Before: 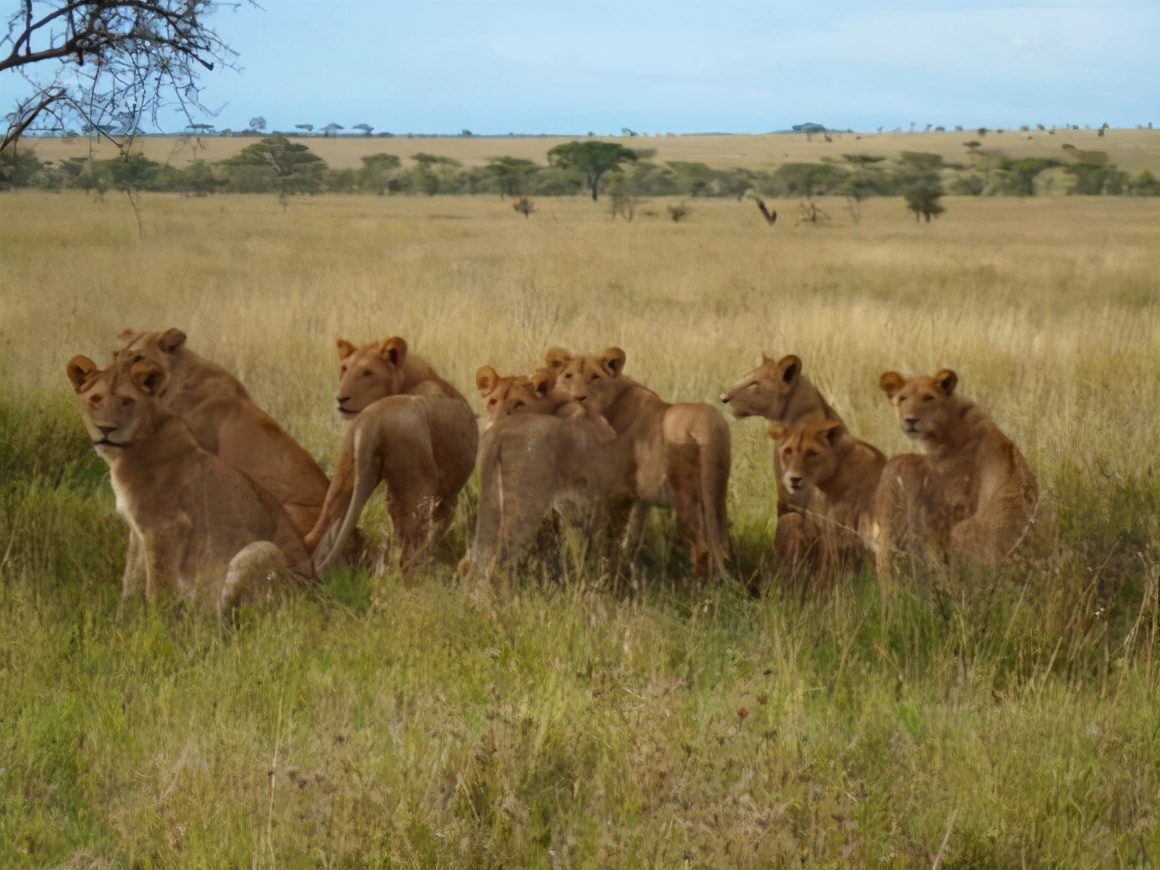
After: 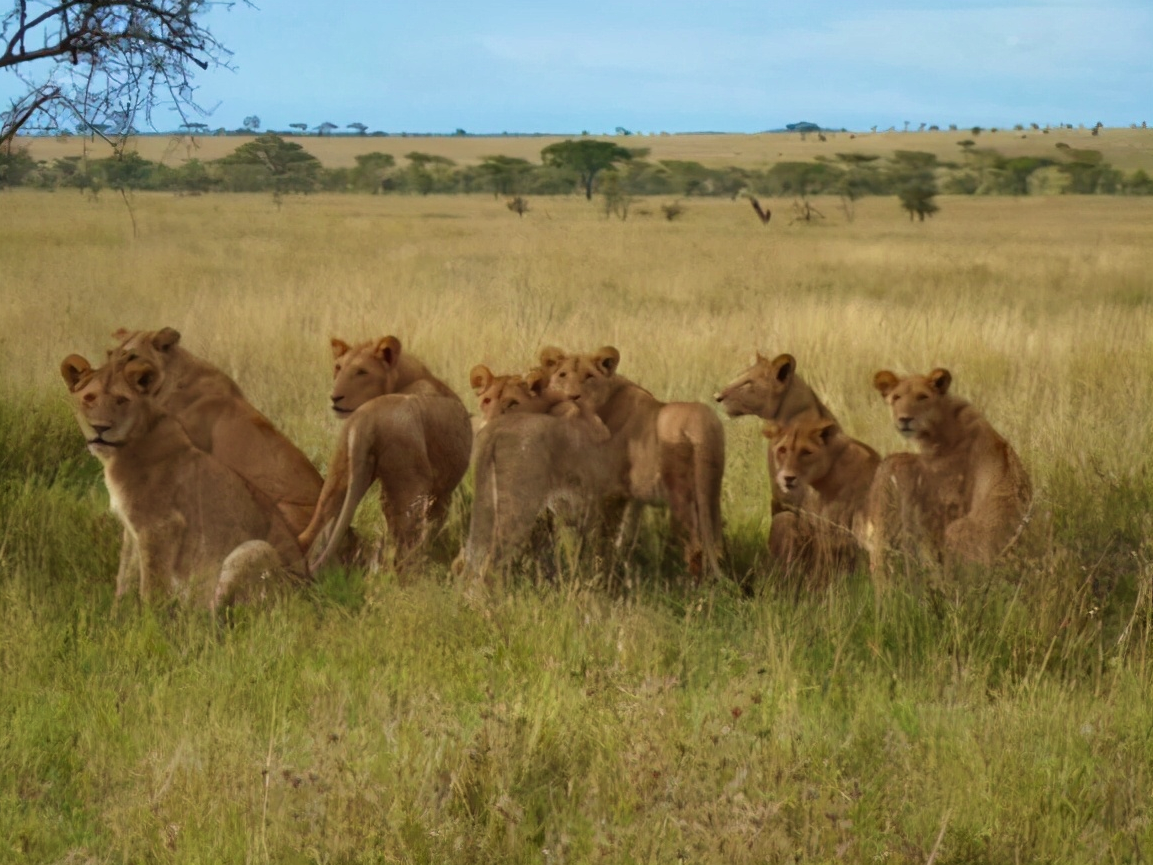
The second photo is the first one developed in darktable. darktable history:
crop and rotate: left 0.586%, top 0.158%, bottom 0.331%
velvia: on, module defaults
shadows and highlights: highlights color adjustment 72.86%, low approximation 0.01, soften with gaussian
